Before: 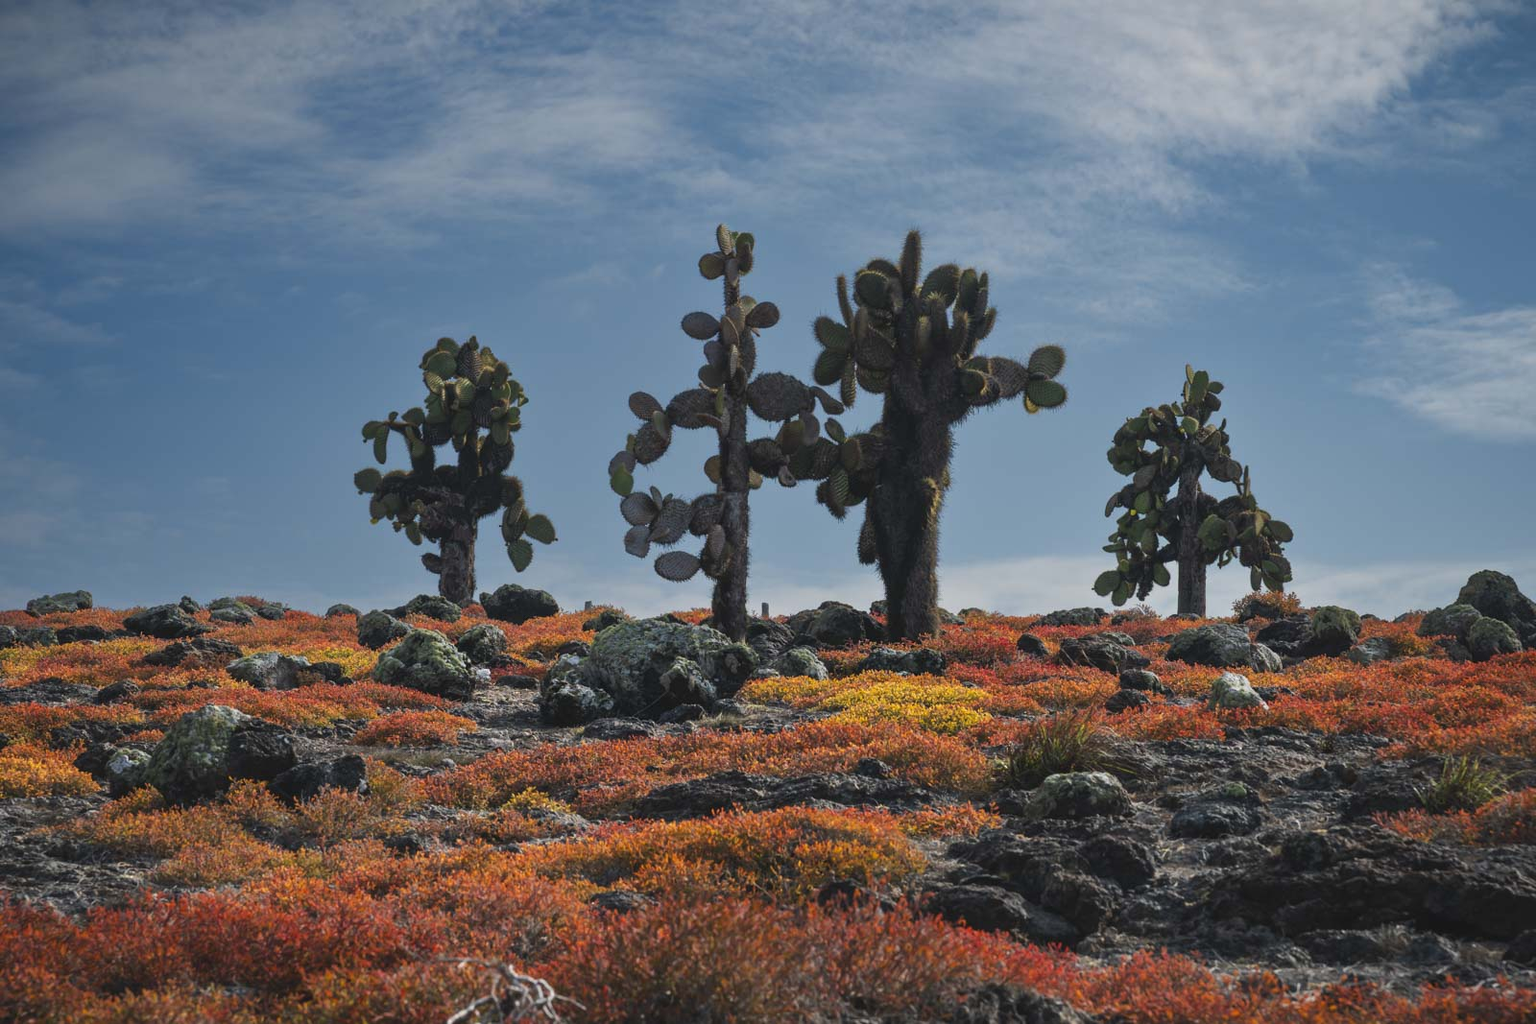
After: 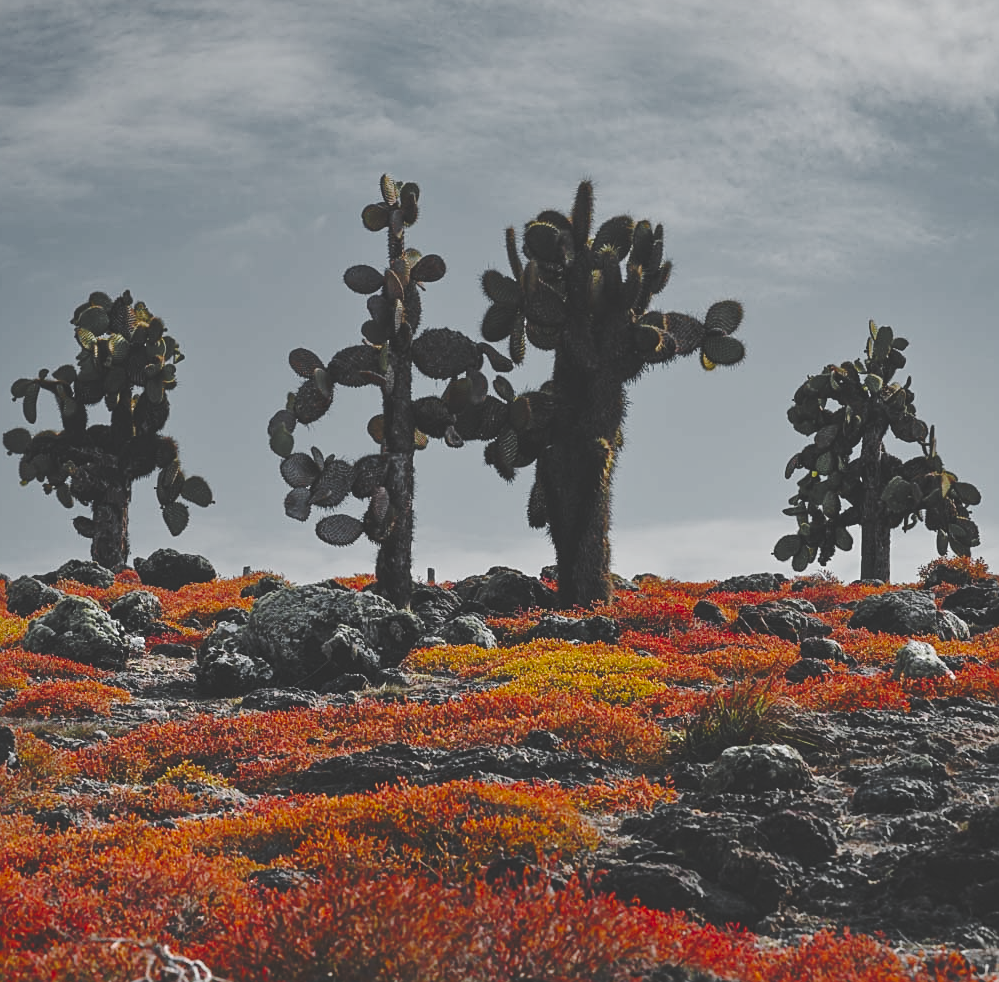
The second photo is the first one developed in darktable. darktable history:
sharpen: on, module defaults
color zones: curves: ch0 [(0.004, 0.388) (0.125, 0.392) (0.25, 0.404) (0.375, 0.5) (0.5, 0.5) (0.625, 0.5) (0.75, 0.5) (0.875, 0.5)]; ch1 [(0, 0.5) (0.125, 0.5) (0.25, 0.5) (0.375, 0.124) (0.524, 0.124) (0.645, 0.128) (0.789, 0.132) (0.914, 0.096) (0.998, 0.068)]
crop and rotate: left 22.912%, top 5.647%, right 14.588%, bottom 2.276%
base curve: curves: ch0 [(0, 0.024) (0.055, 0.065) (0.121, 0.166) (0.236, 0.319) (0.693, 0.726) (1, 1)], preserve colors none
